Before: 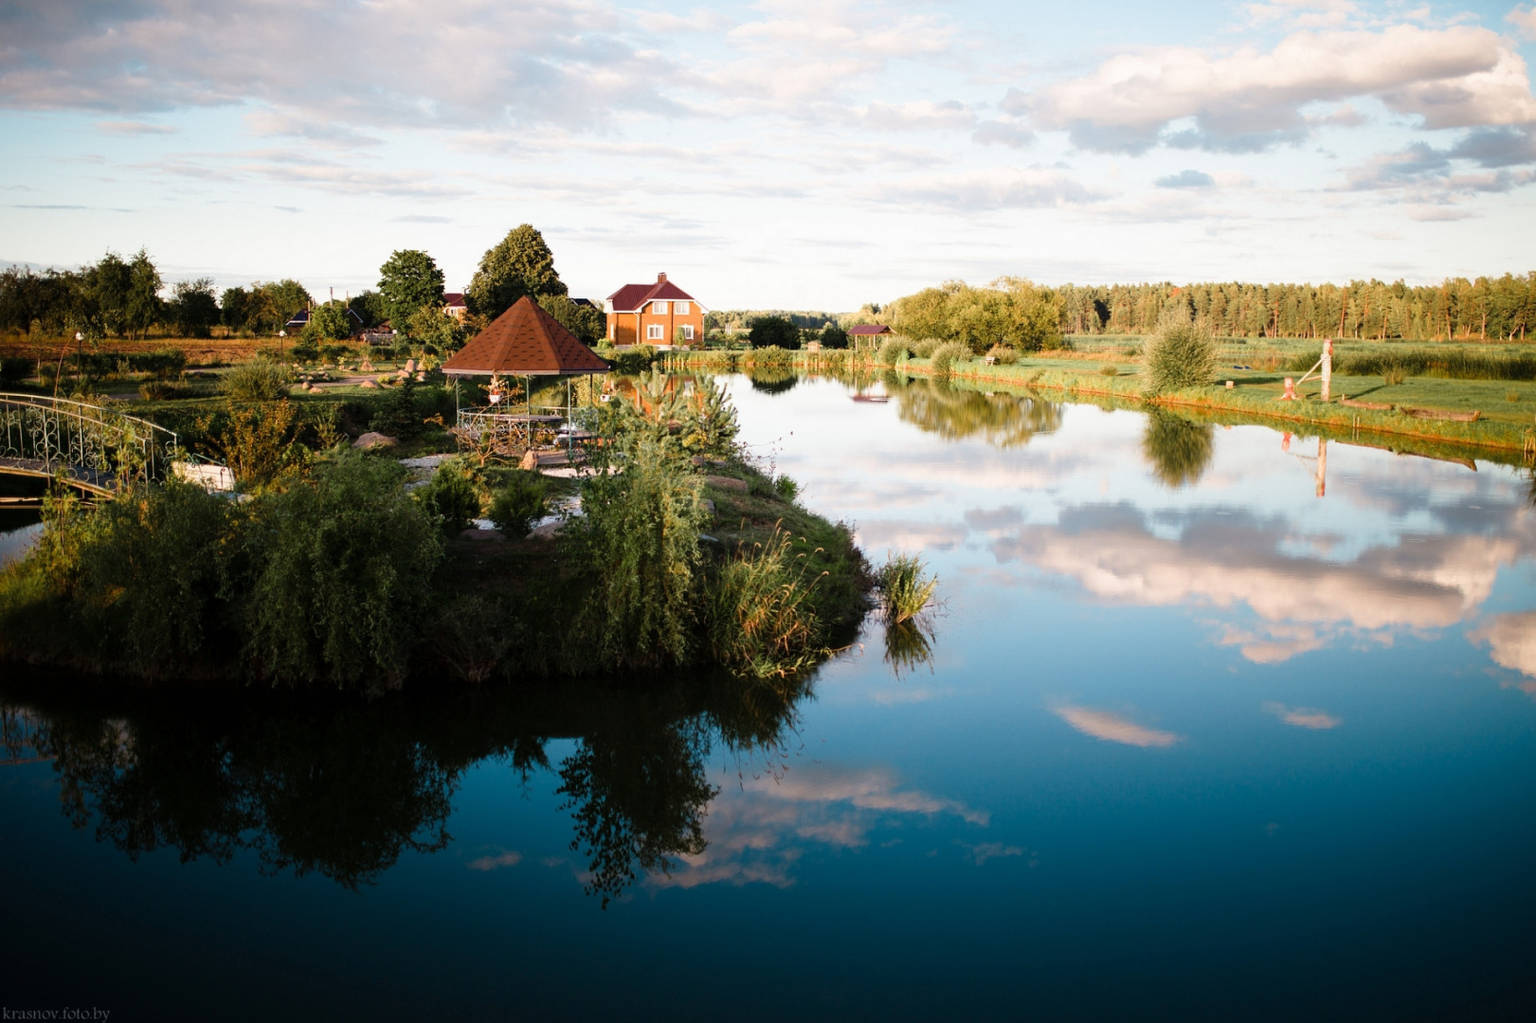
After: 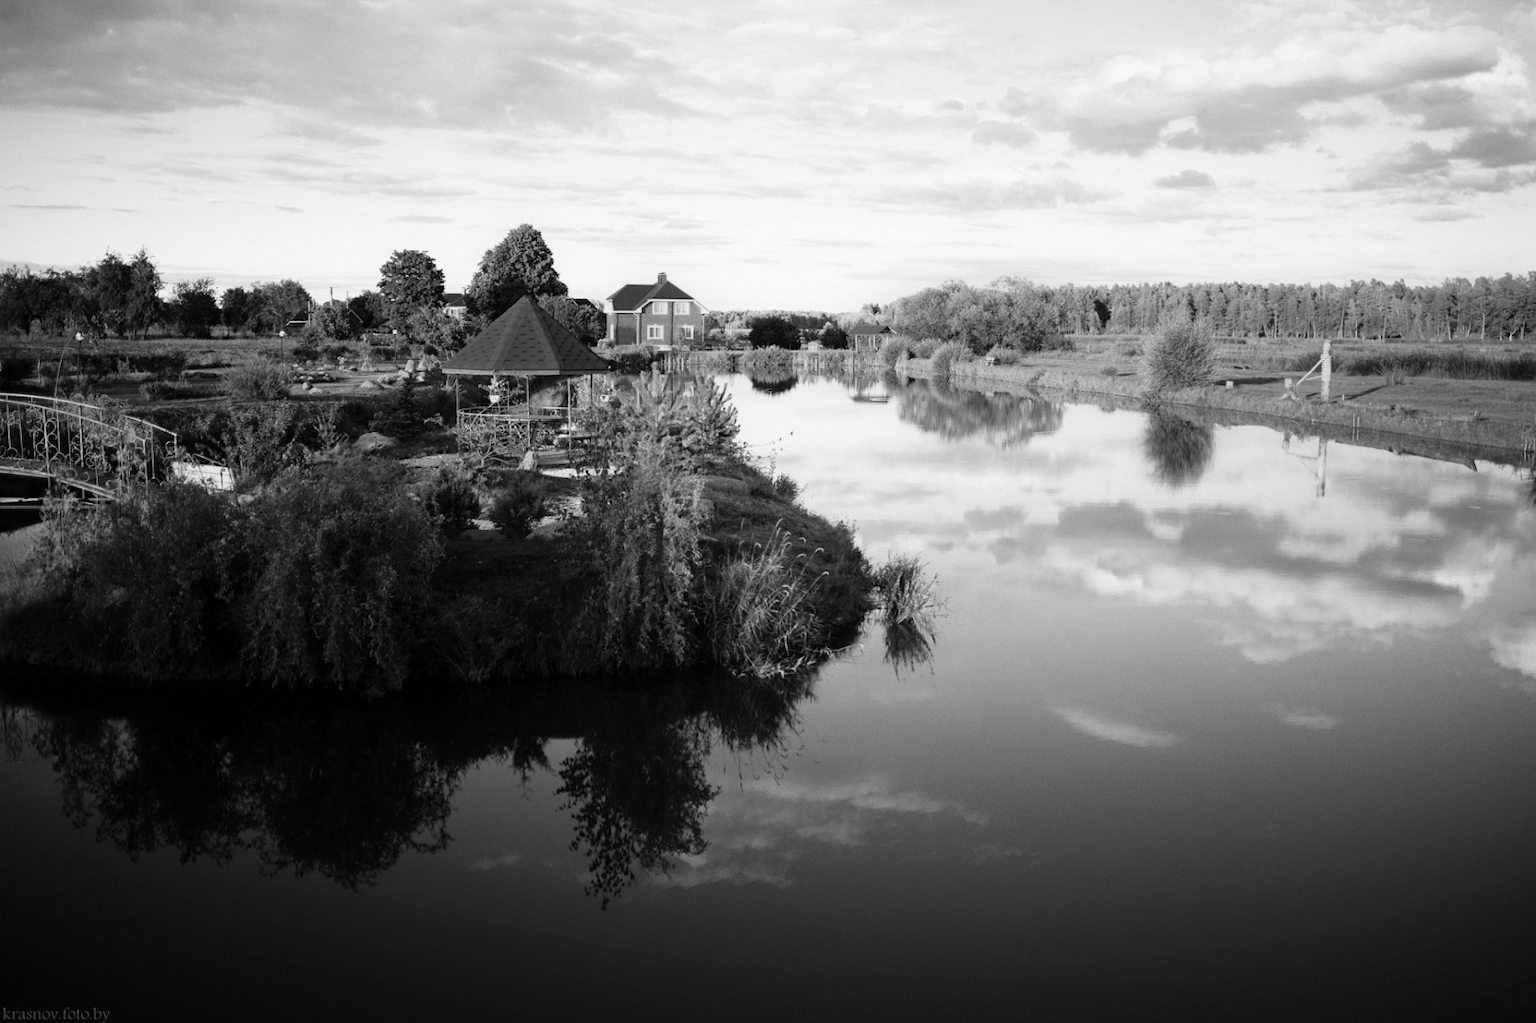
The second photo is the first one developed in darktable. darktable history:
grain: coarseness 14.57 ISO, strength 8.8%
monochrome: a -11.7, b 1.62, size 0.5, highlights 0.38
